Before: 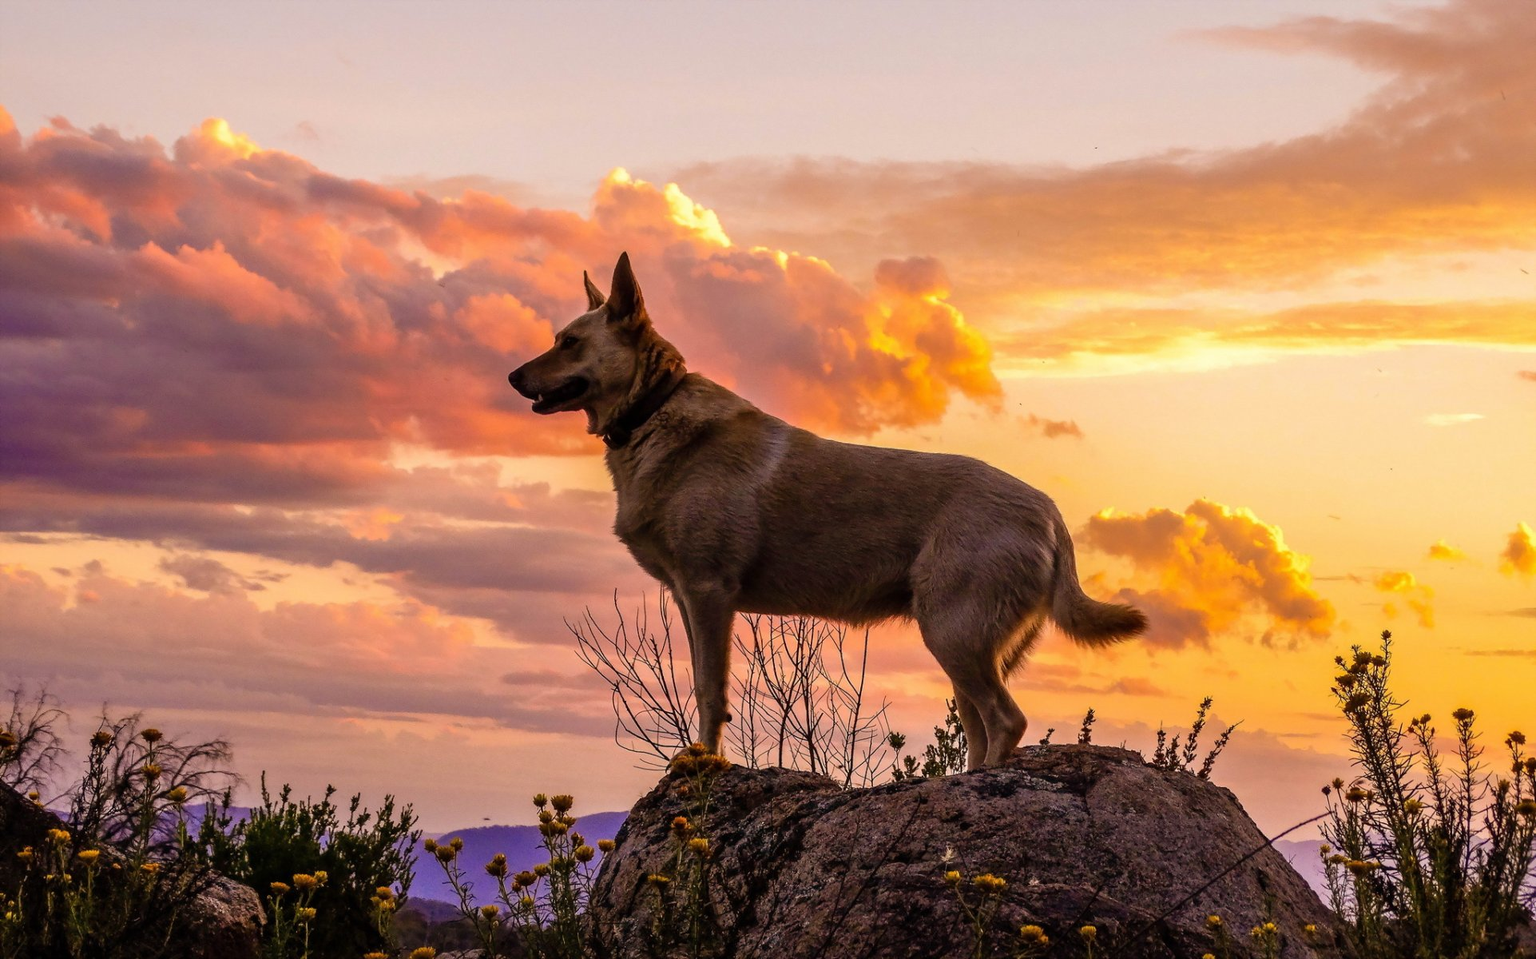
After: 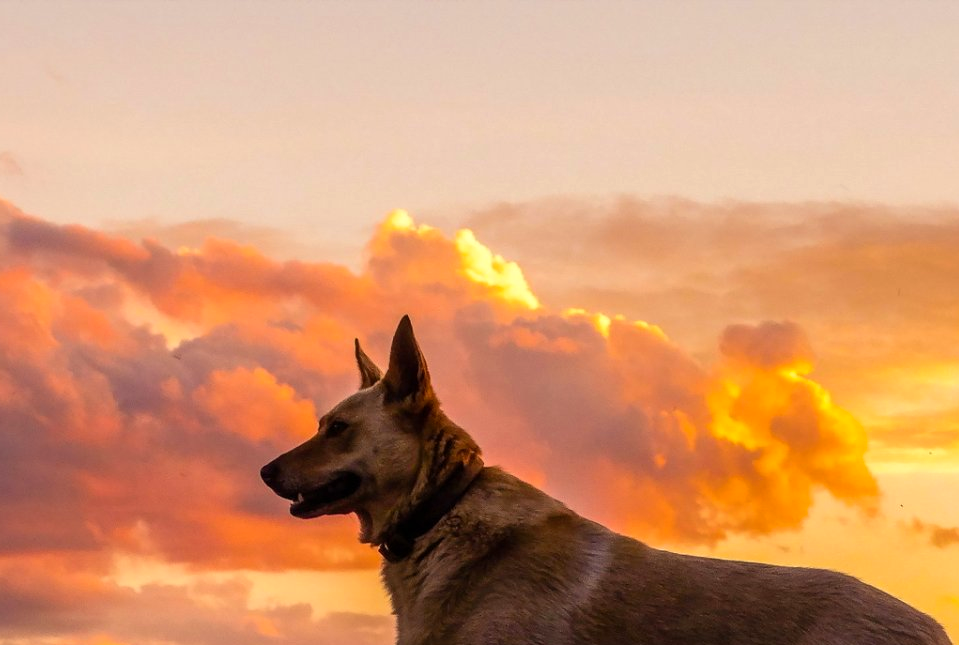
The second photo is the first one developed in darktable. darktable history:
color balance rgb: highlights gain › luminance 5.564%, highlights gain › chroma 2.63%, highlights gain › hue 87.52°, linear chroma grading › shadows -6.284%, linear chroma grading › highlights -7.388%, linear chroma grading › global chroma -10.45%, linear chroma grading › mid-tones -7.967%, perceptual saturation grading › global saturation 25.206%, global vibrance 20%
crop: left 19.558%, right 30.557%, bottom 46.197%
